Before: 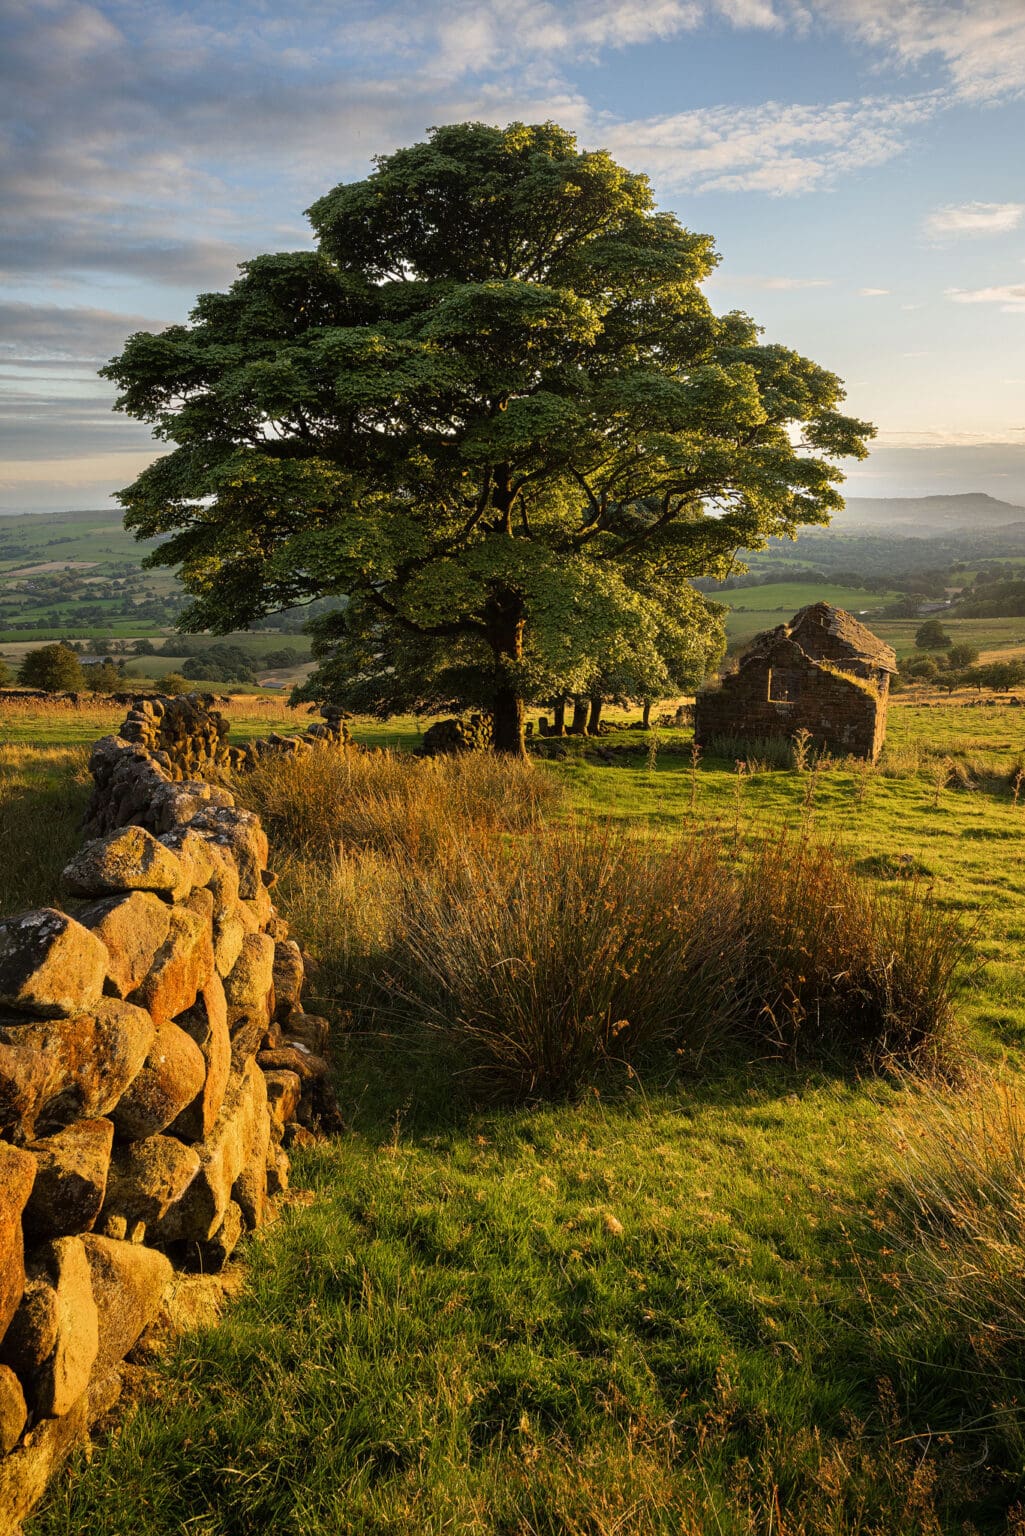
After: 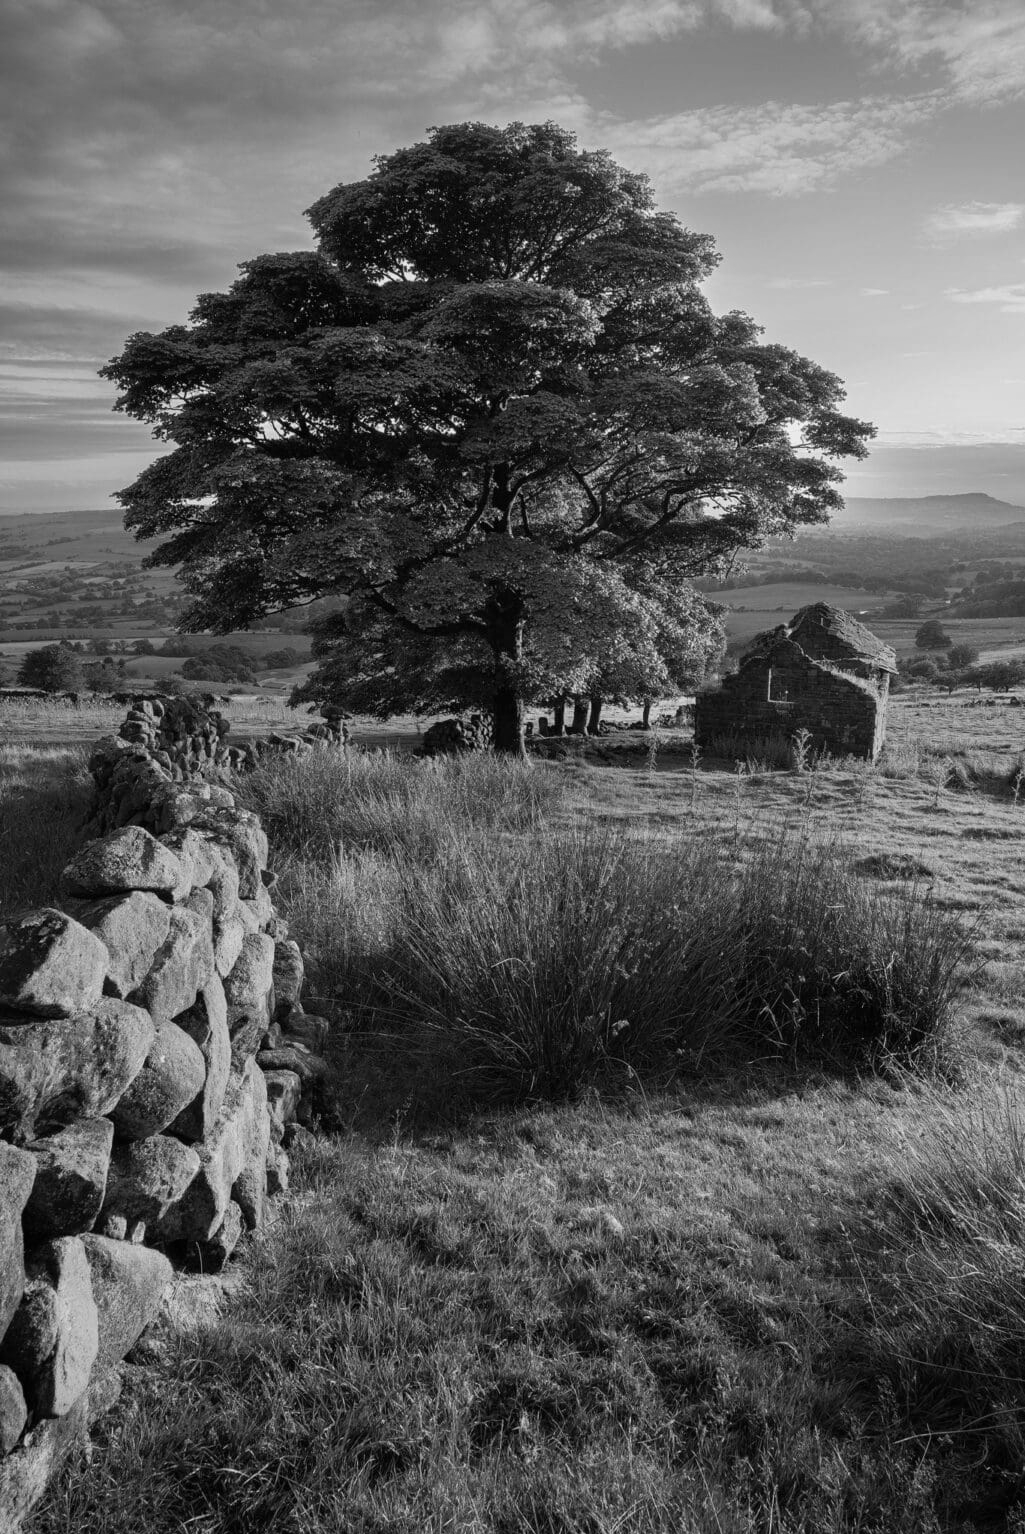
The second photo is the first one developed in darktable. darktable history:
monochrome: a 26.22, b 42.67, size 0.8
crop: bottom 0.071%
